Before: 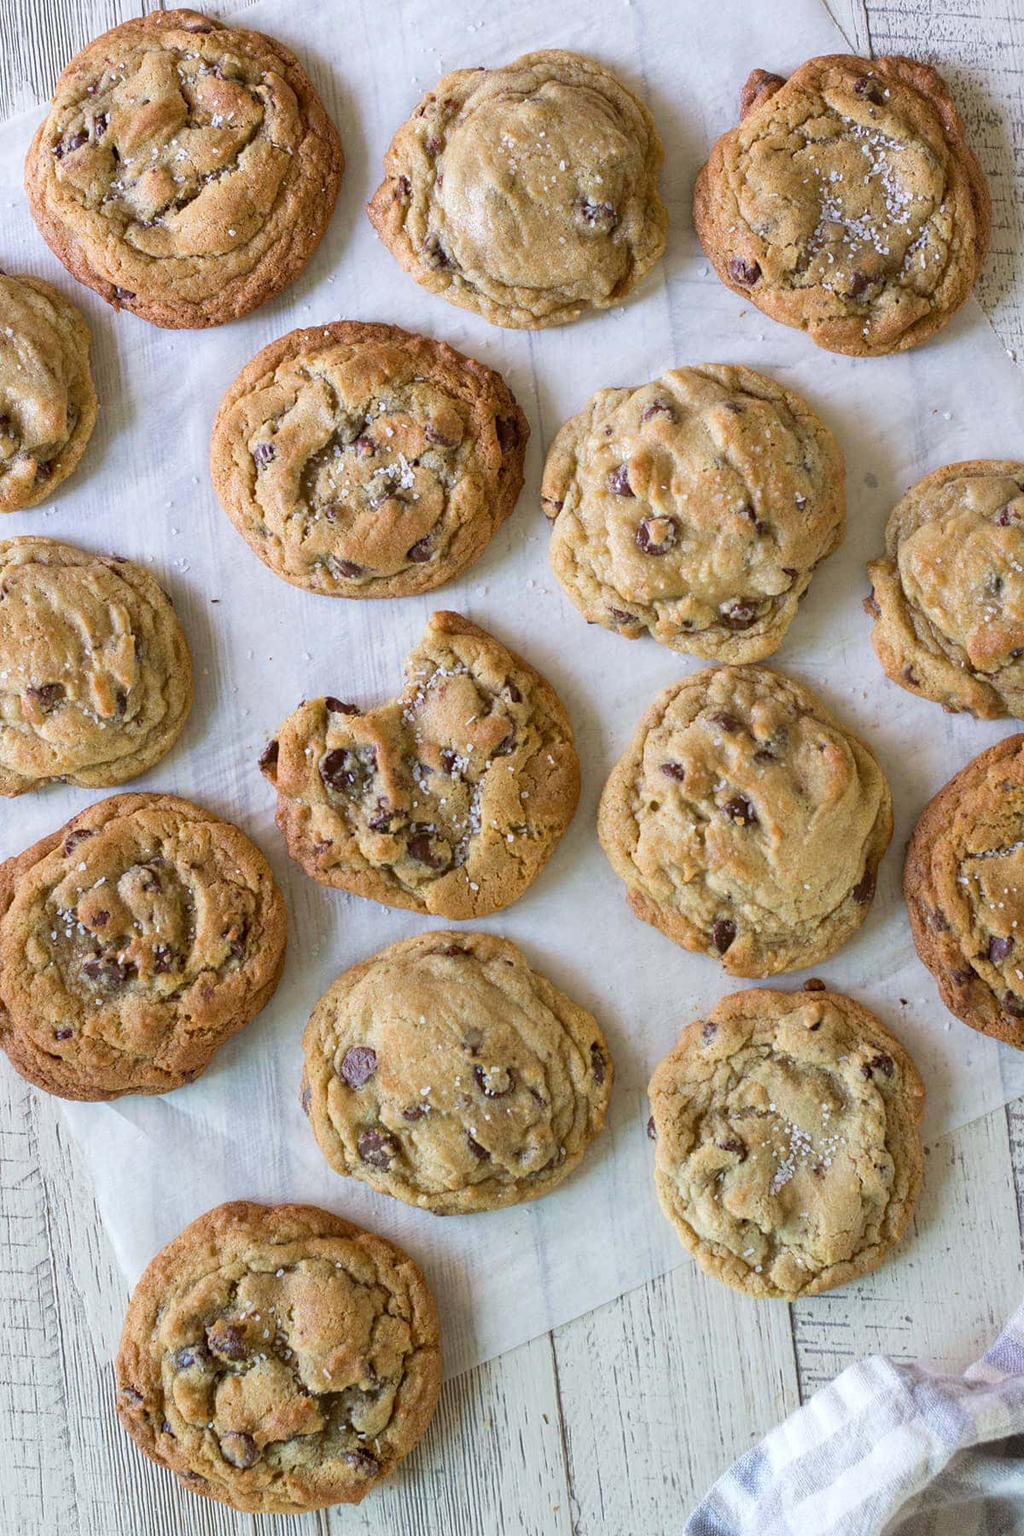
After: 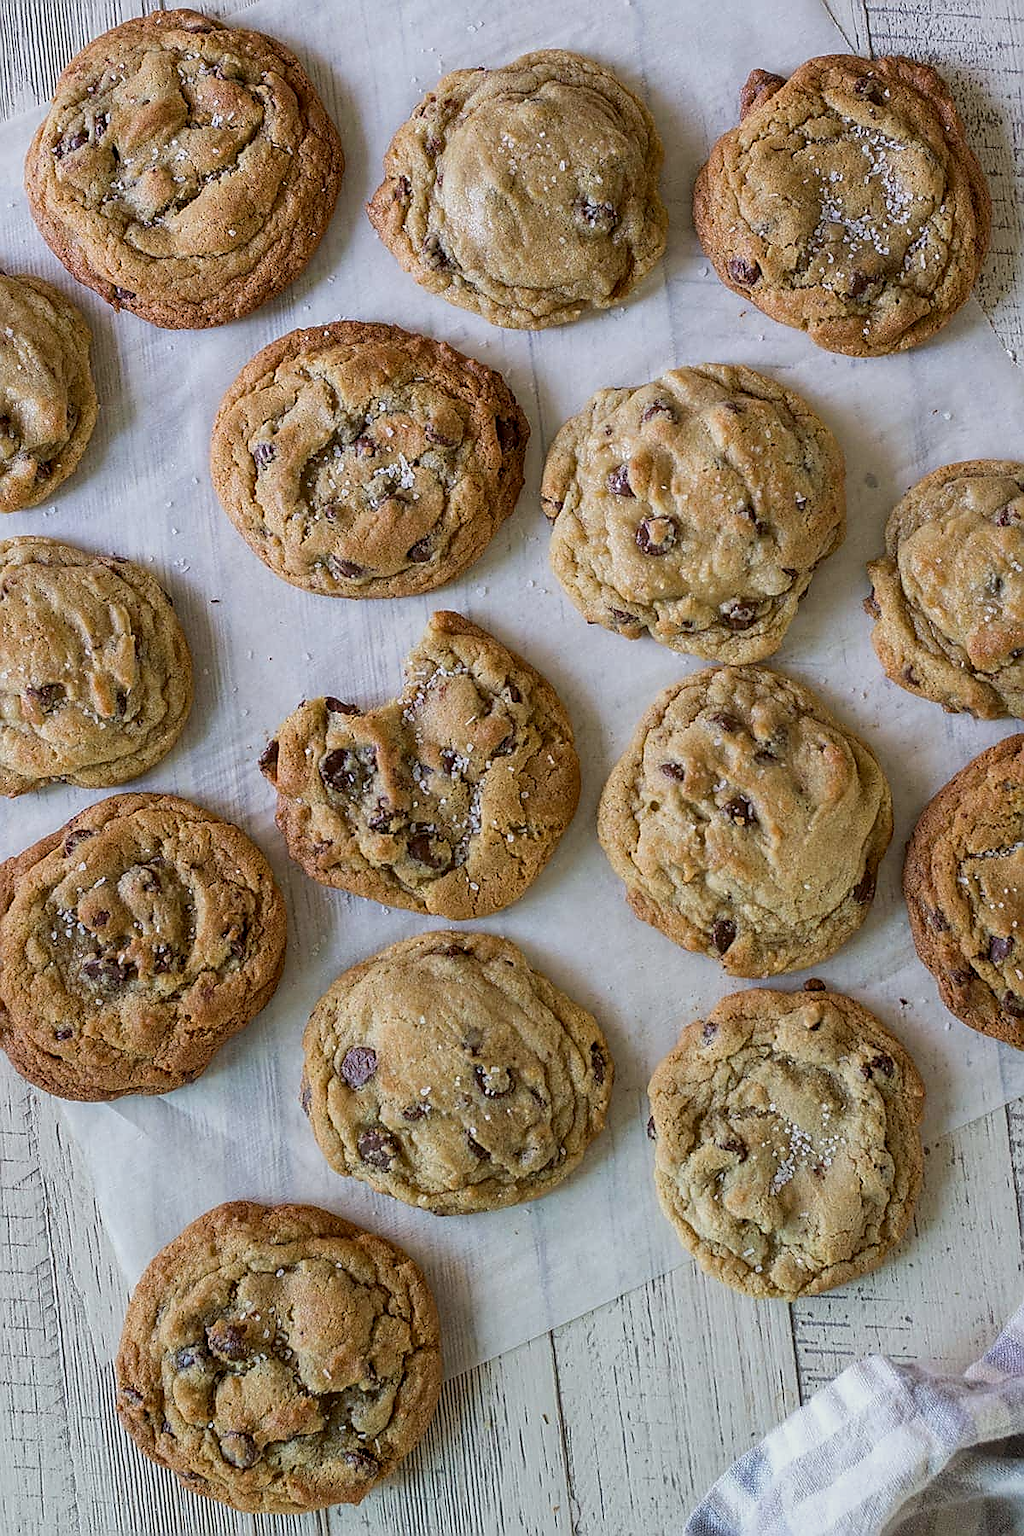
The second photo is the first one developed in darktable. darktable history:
sharpen: radius 1.358, amount 1.265, threshold 0.715
local contrast: on, module defaults
shadows and highlights: shadows 25.62, highlights -25.61
exposure: exposure -0.409 EV, compensate highlight preservation false
